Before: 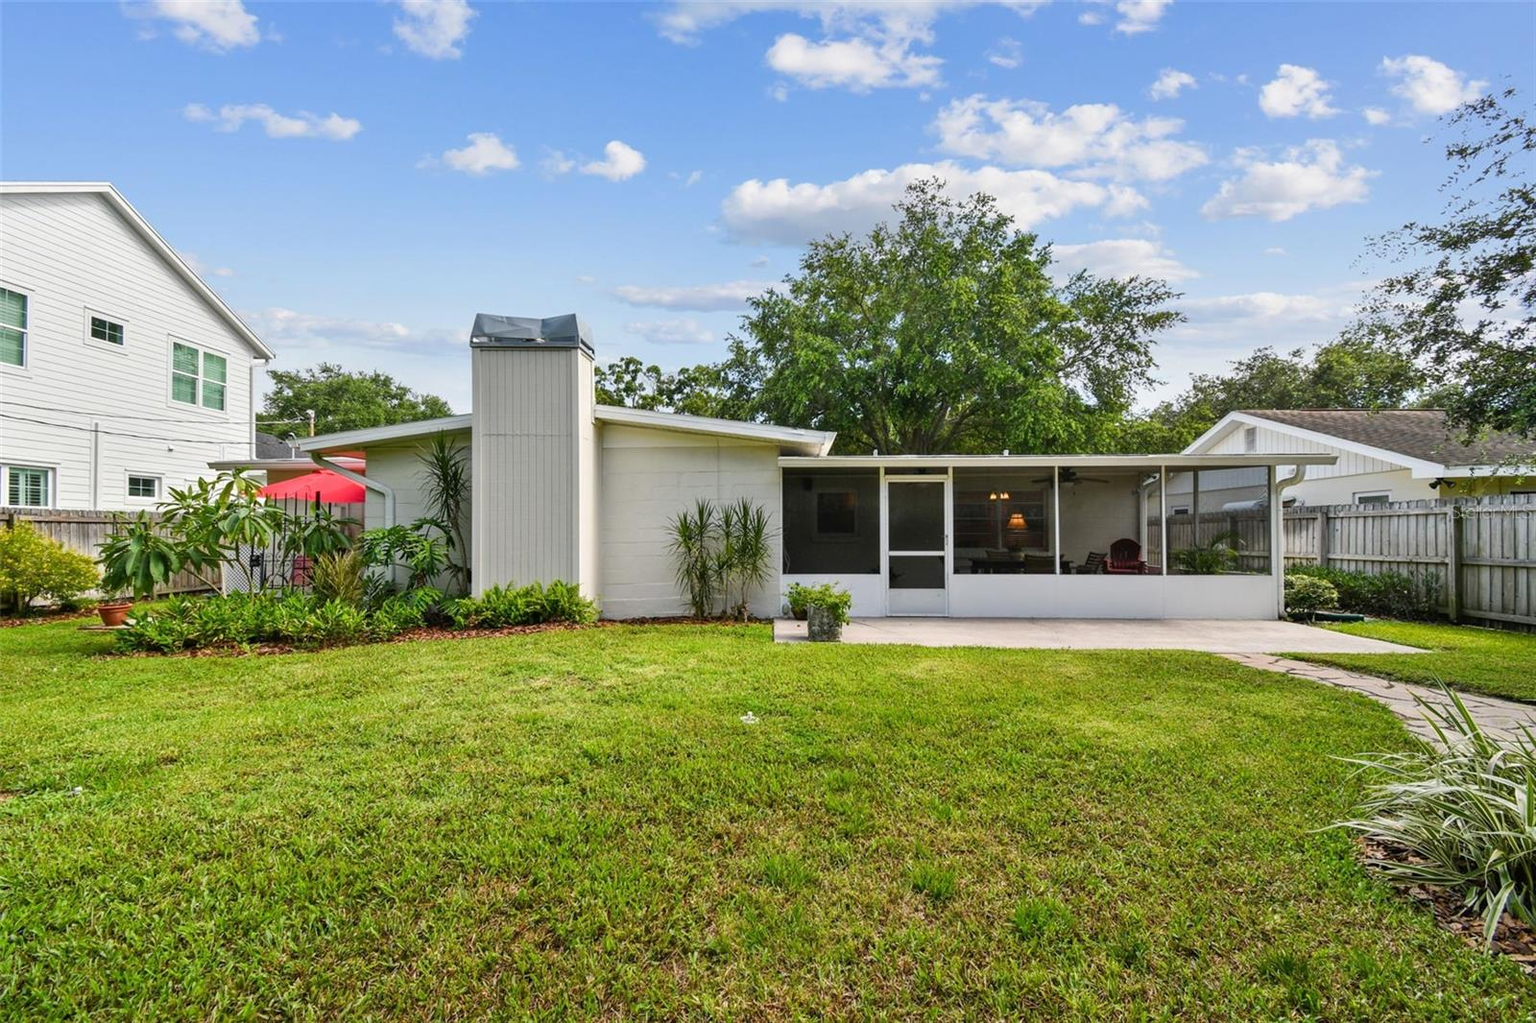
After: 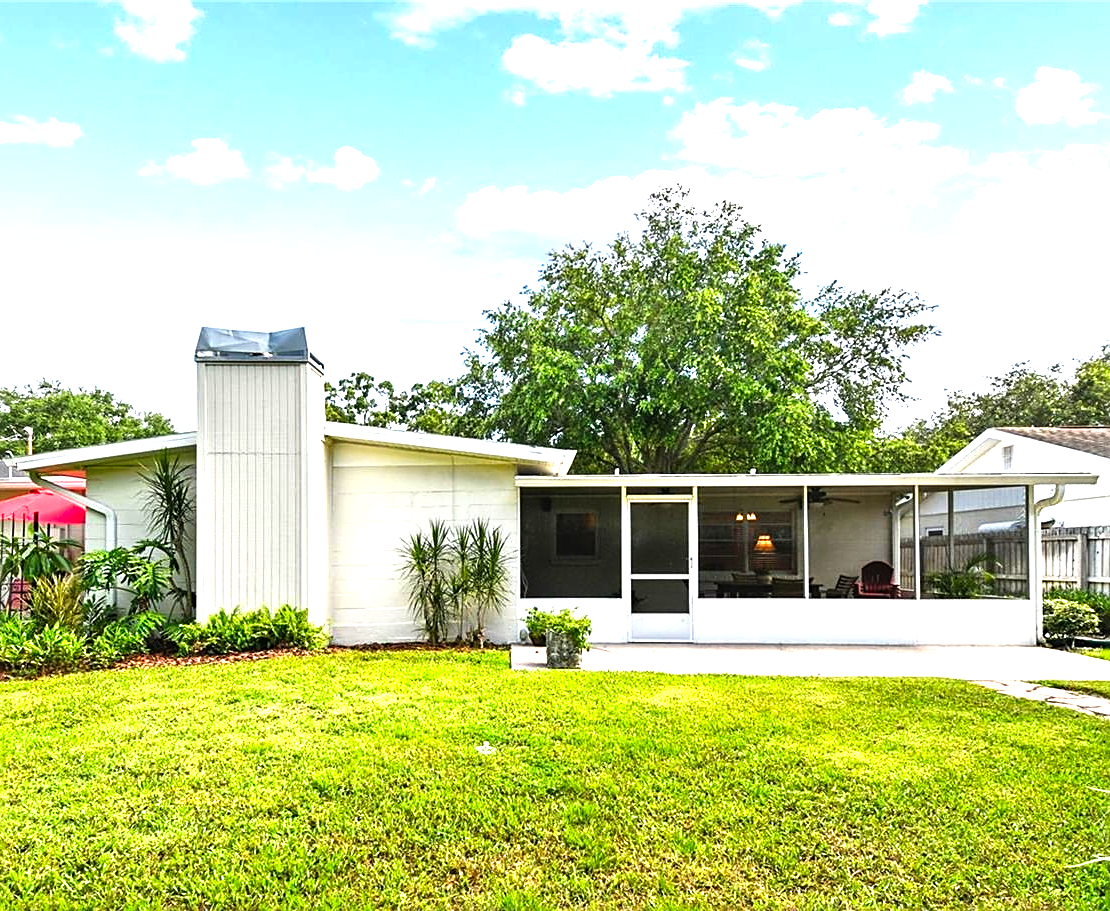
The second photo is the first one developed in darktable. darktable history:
sharpen: on, module defaults
tone curve: curves: ch0 [(0, 0) (0.003, 0.01) (0.011, 0.015) (0.025, 0.023) (0.044, 0.037) (0.069, 0.055) (0.1, 0.08) (0.136, 0.114) (0.177, 0.155) (0.224, 0.201) (0.277, 0.254) (0.335, 0.319) (0.399, 0.387) (0.468, 0.459) (0.543, 0.544) (0.623, 0.634) (0.709, 0.731) (0.801, 0.827) (0.898, 0.921) (1, 1)], preserve colors none
levels: black 8.56%, levels [0, 0.352, 0.703]
crop: left 18.465%, right 12.122%, bottom 14.479%
